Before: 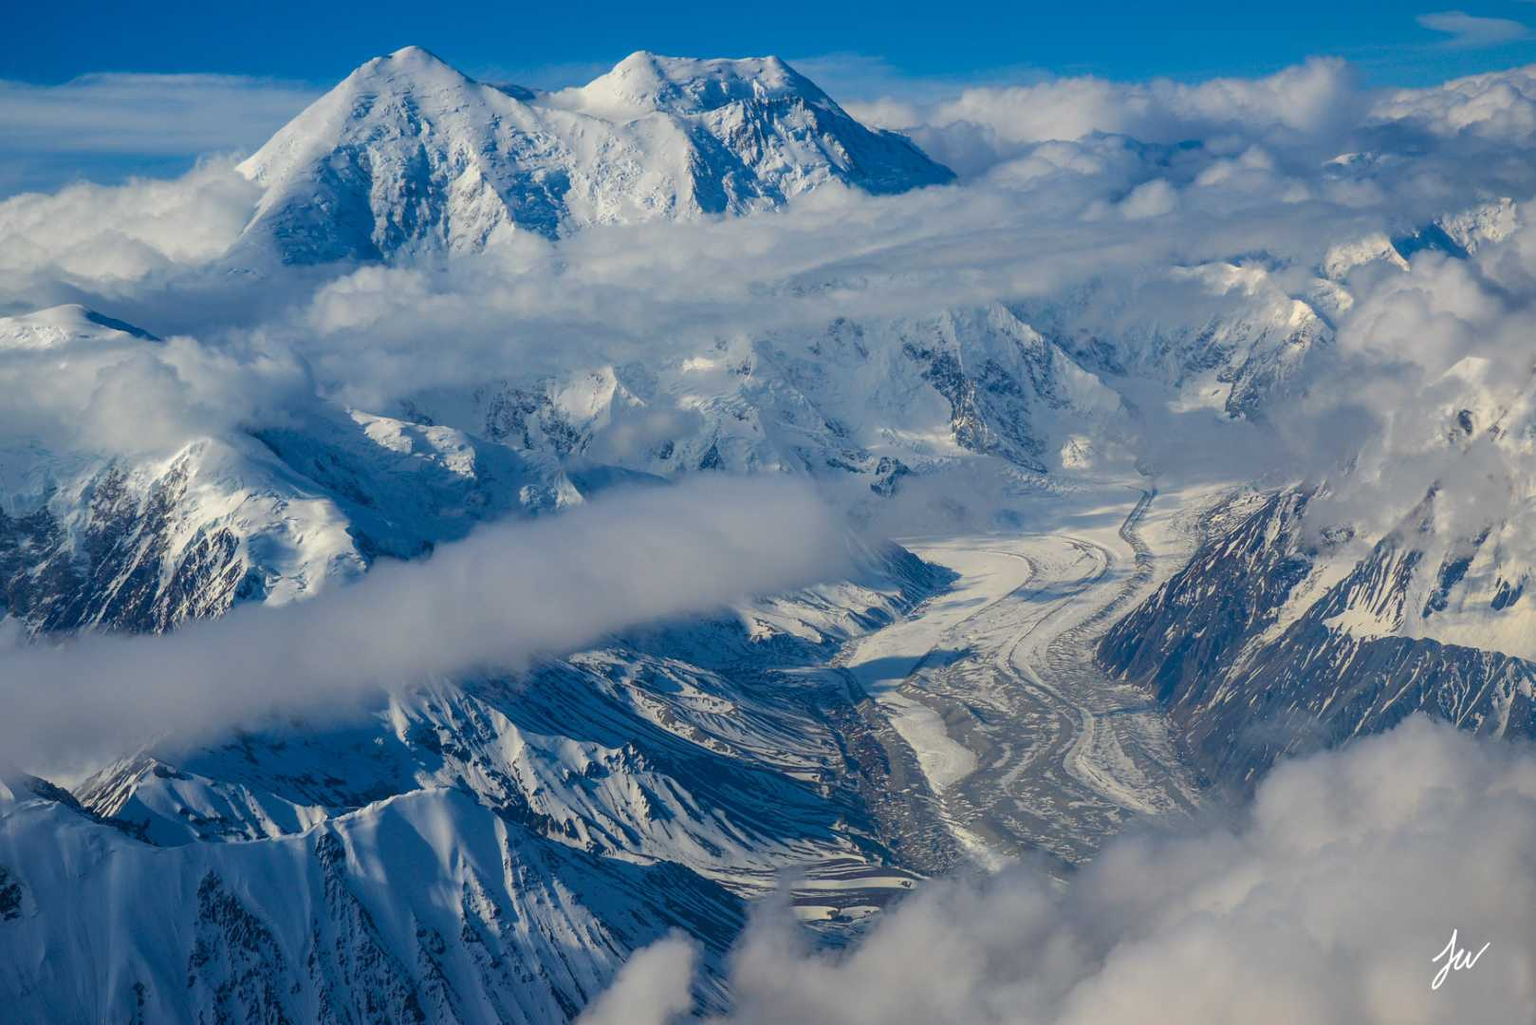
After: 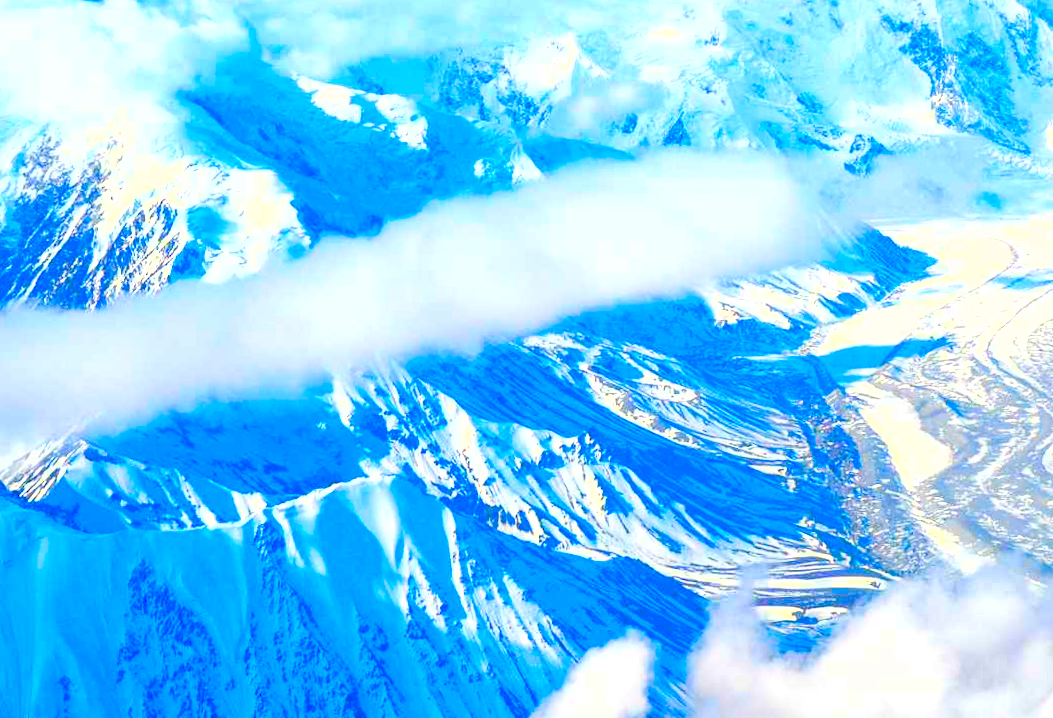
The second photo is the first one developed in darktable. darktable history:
color correction: highlights b* -0.014, saturation 1.3
contrast brightness saturation: contrast 0.13, brightness -0.056, saturation 0.151
shadows and highlights: shadows 36.67, highlights -27.63, soften with gaussian
exposure: black level correction 0, exposure 0.699 EV, compensate exposure bias true, compensate highlight preservation false
crop and rotate: angle -0.85°, left 3.585%, top 31.963%, right 29.923%
tone equalizer: -8 EV -0.406 EV, -7 EV -0.402 EV, -6 EV -0.343 EV, -5 EV -0.238 EV, -3 EV 0.219 EV, -2 EV 0.349 EV, -1 EV 0.365 EV, +0 EV 0.445 EV, mask exposure compensation -0.512 EV
levels: levels [0.008, 0.318, 0.836]
